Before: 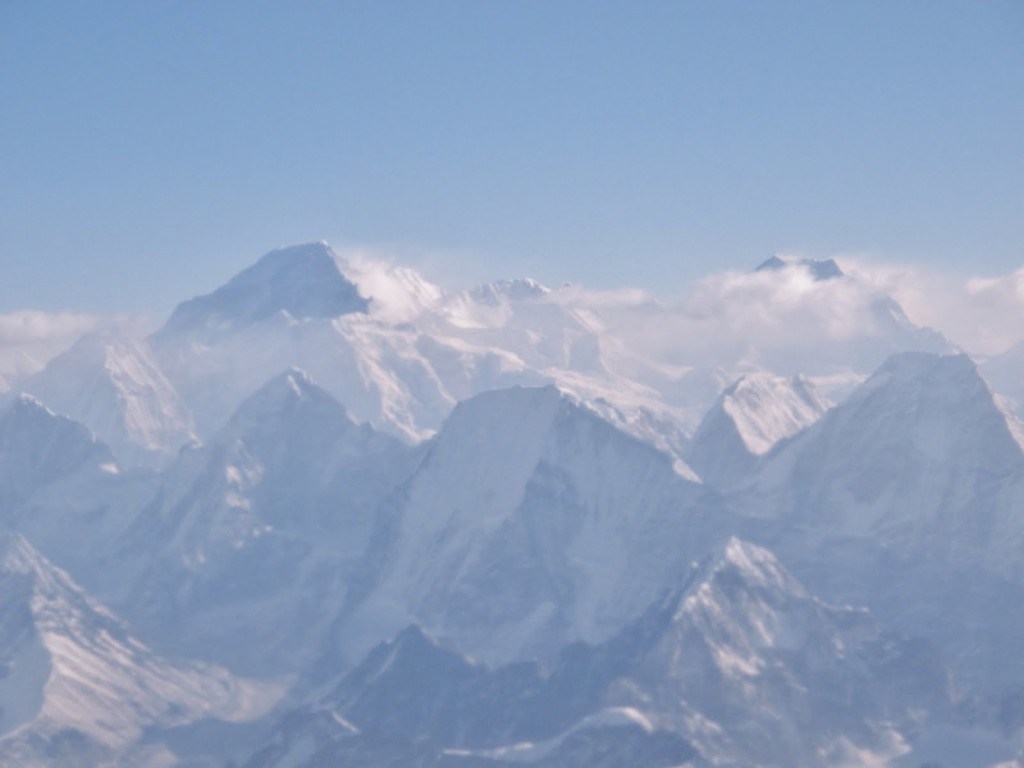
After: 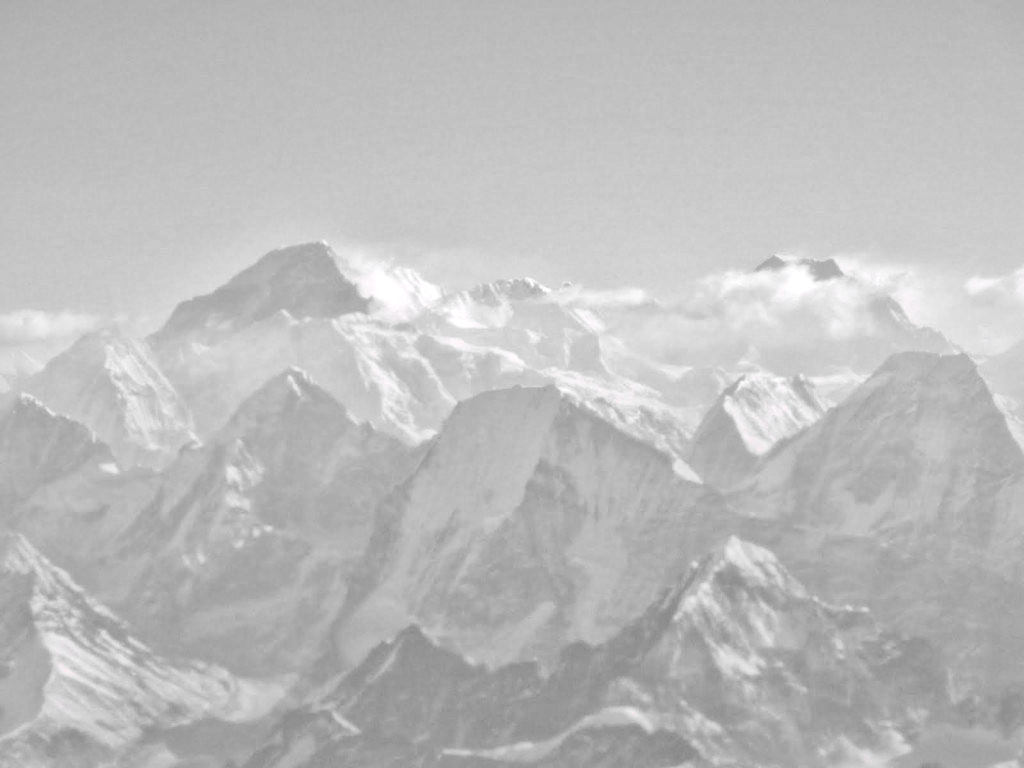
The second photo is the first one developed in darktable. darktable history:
exposure: black level correction 0.009, exposure 0.119 EV, compensate highlight preservation false
color zones: curves: ch0 [(0, 0.497) (0.096, 0.361) (0.221, 0.538) (0.429, 0.5) (0.571, 0.5) (0.714, 0.5) (0.857, 0.5) (1, 0.497)]; ch1 [(0, 0.5) (0.143, 0.5) (0.257, -0.002) (0.429, 0.04) (0.571, -0.001) (0.714, -0.015) (0.857, 0.024) (1, 0.5)]
global tonemap: drago (1, 100), detail 1
